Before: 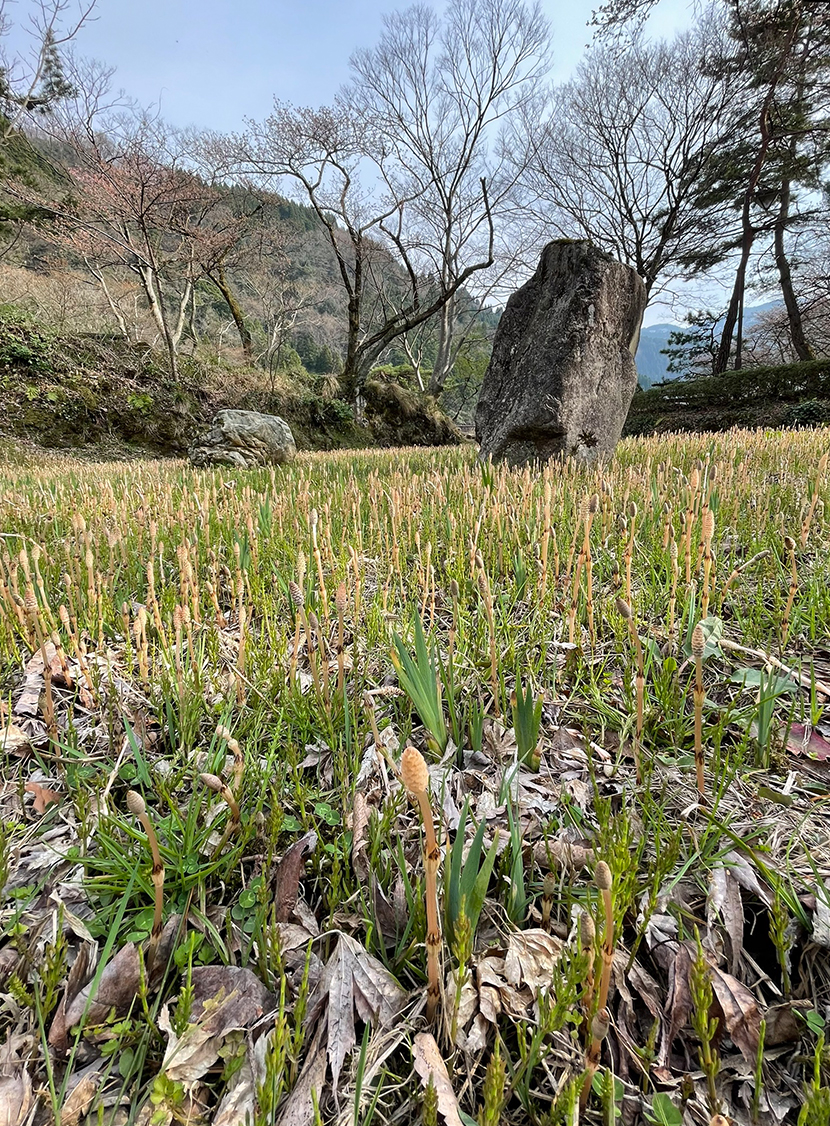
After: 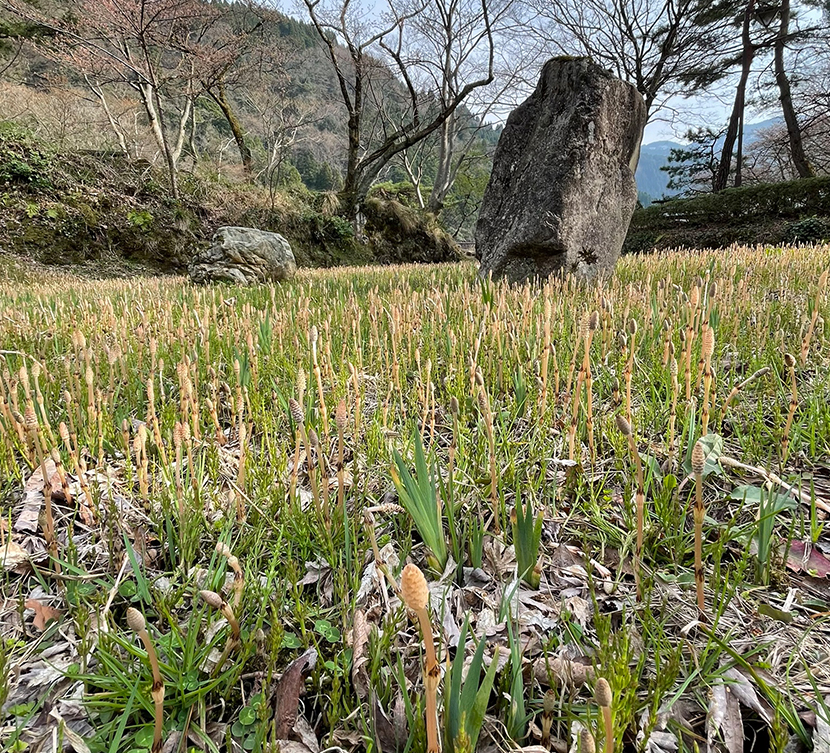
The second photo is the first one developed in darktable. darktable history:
crop: top 16.326%, bottom 16.748%
